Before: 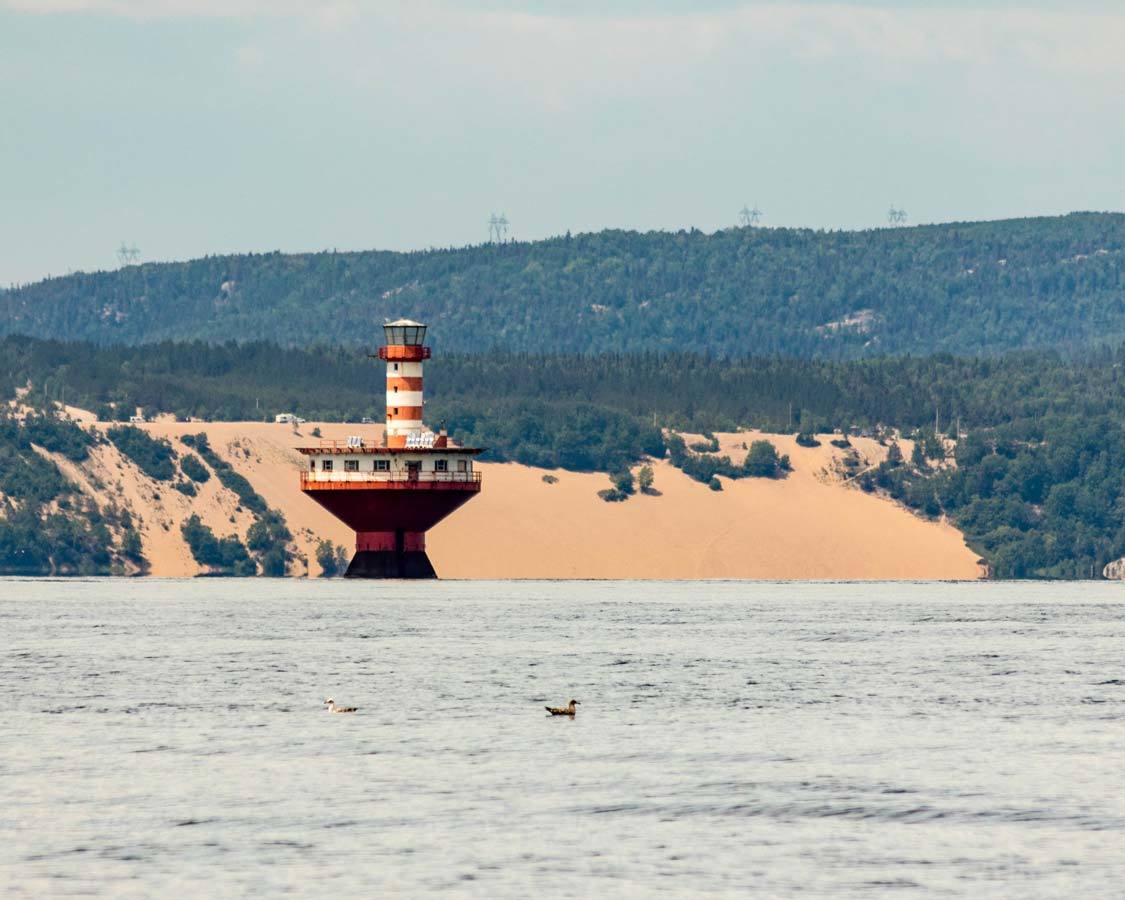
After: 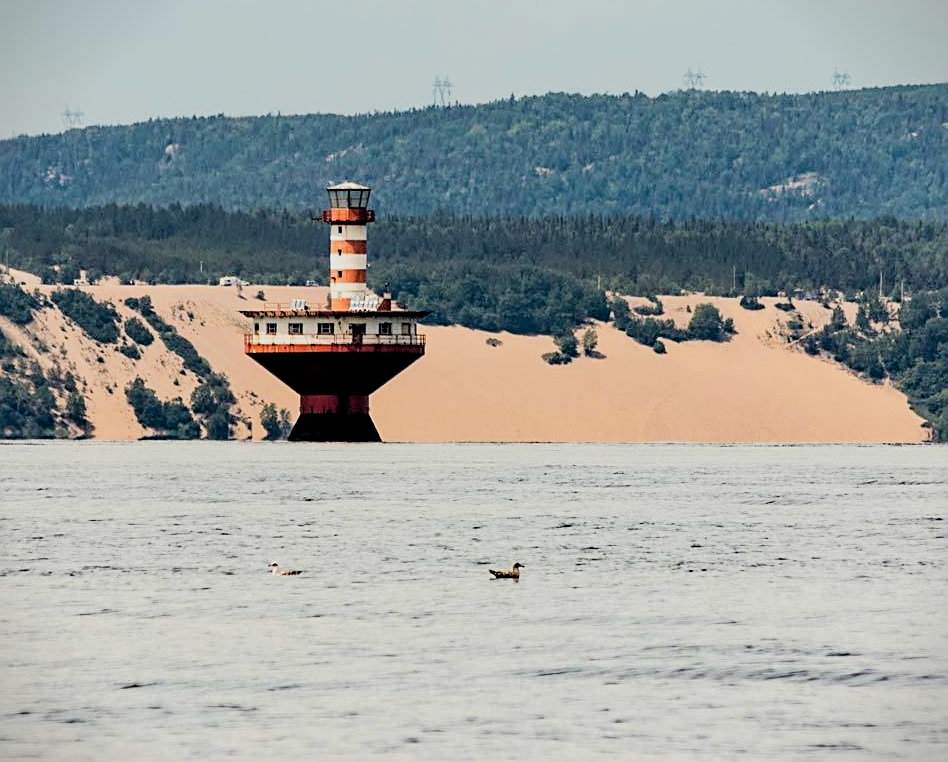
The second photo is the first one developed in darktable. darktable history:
filmic rgb: black relative exposure -5.01 EV, white relative exposure 3.99 EV, hardness 2.9, contrast 1.298, highlights saturation mix -30.63%
vignetting: fall-off start 100.07%, saturation -0.003
crop and rotate: left 4.993%, top 15.256%, right 10.689%
sharpen: on, module defaults
